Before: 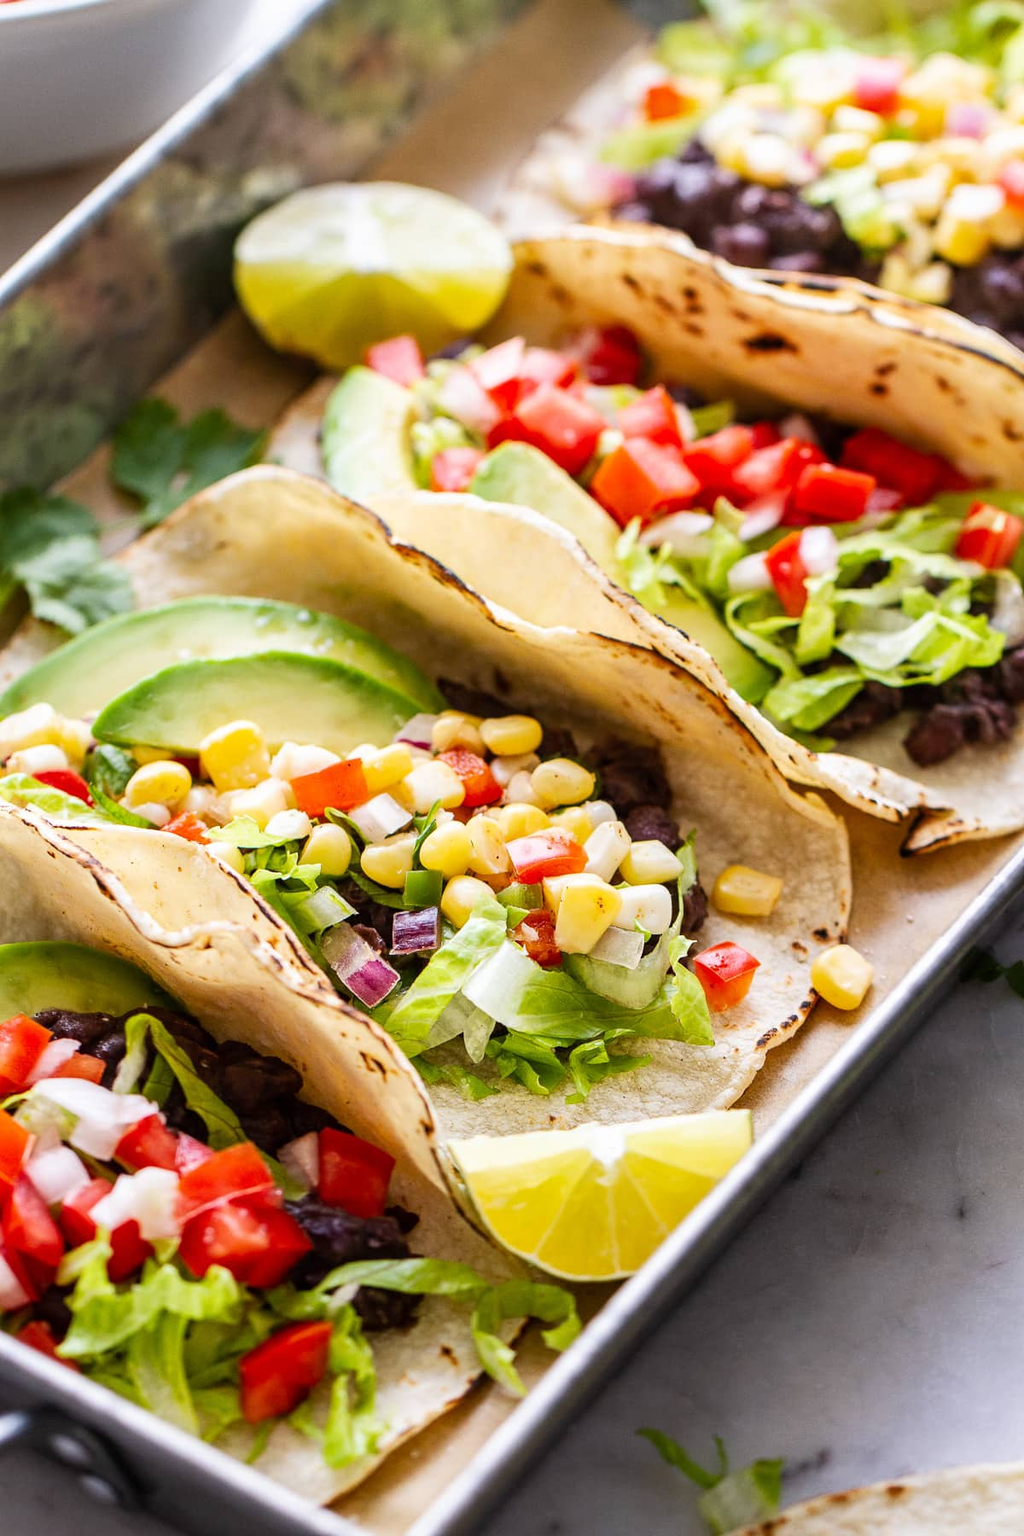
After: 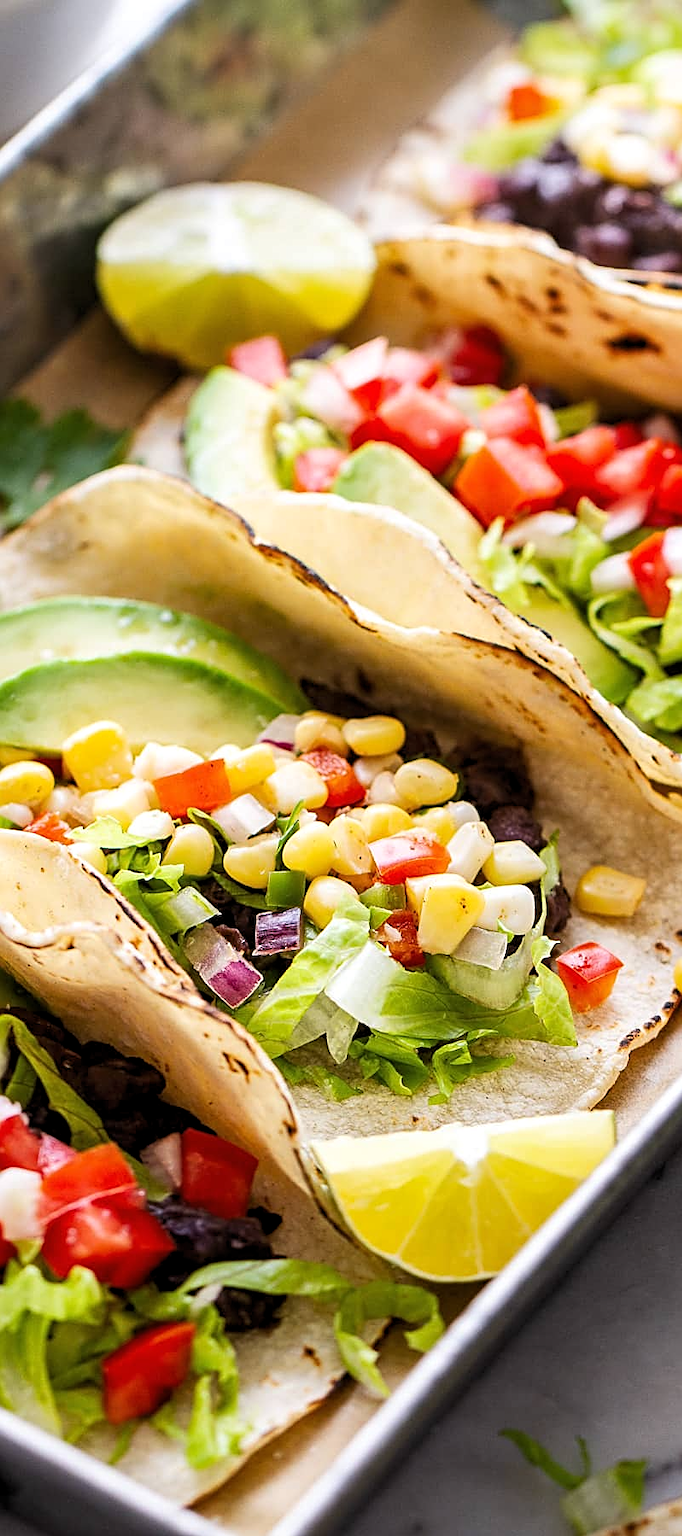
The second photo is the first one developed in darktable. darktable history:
sharpen: on, module defaults
crop and rotate: left 13.458%, right 19.894%
levels: levels [0.026, 0.507, 0.987]
